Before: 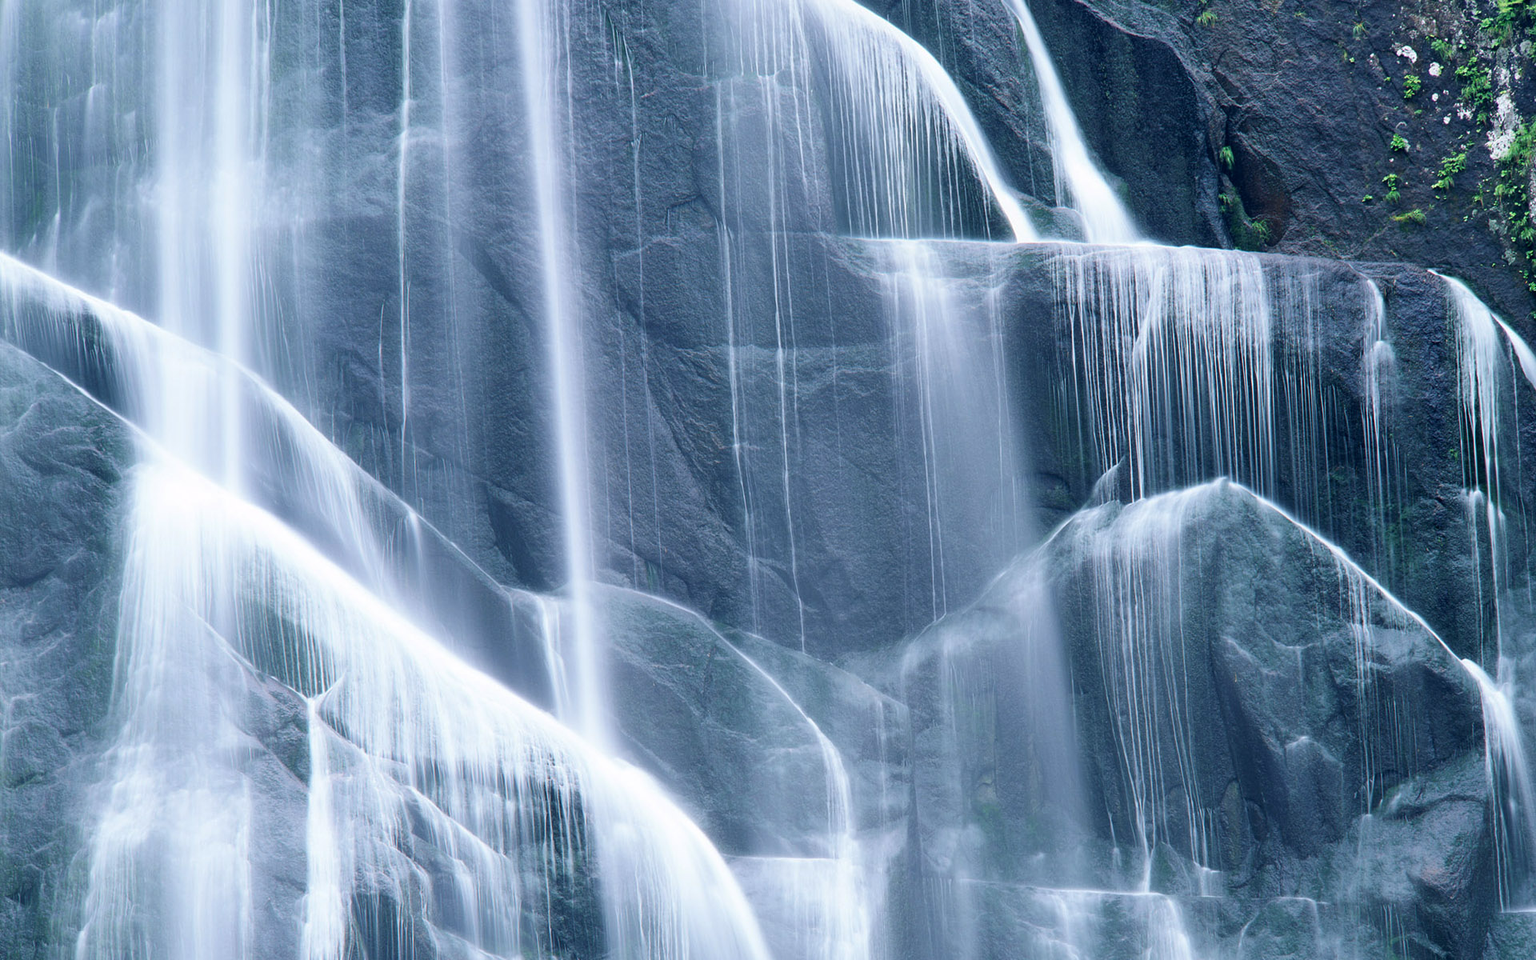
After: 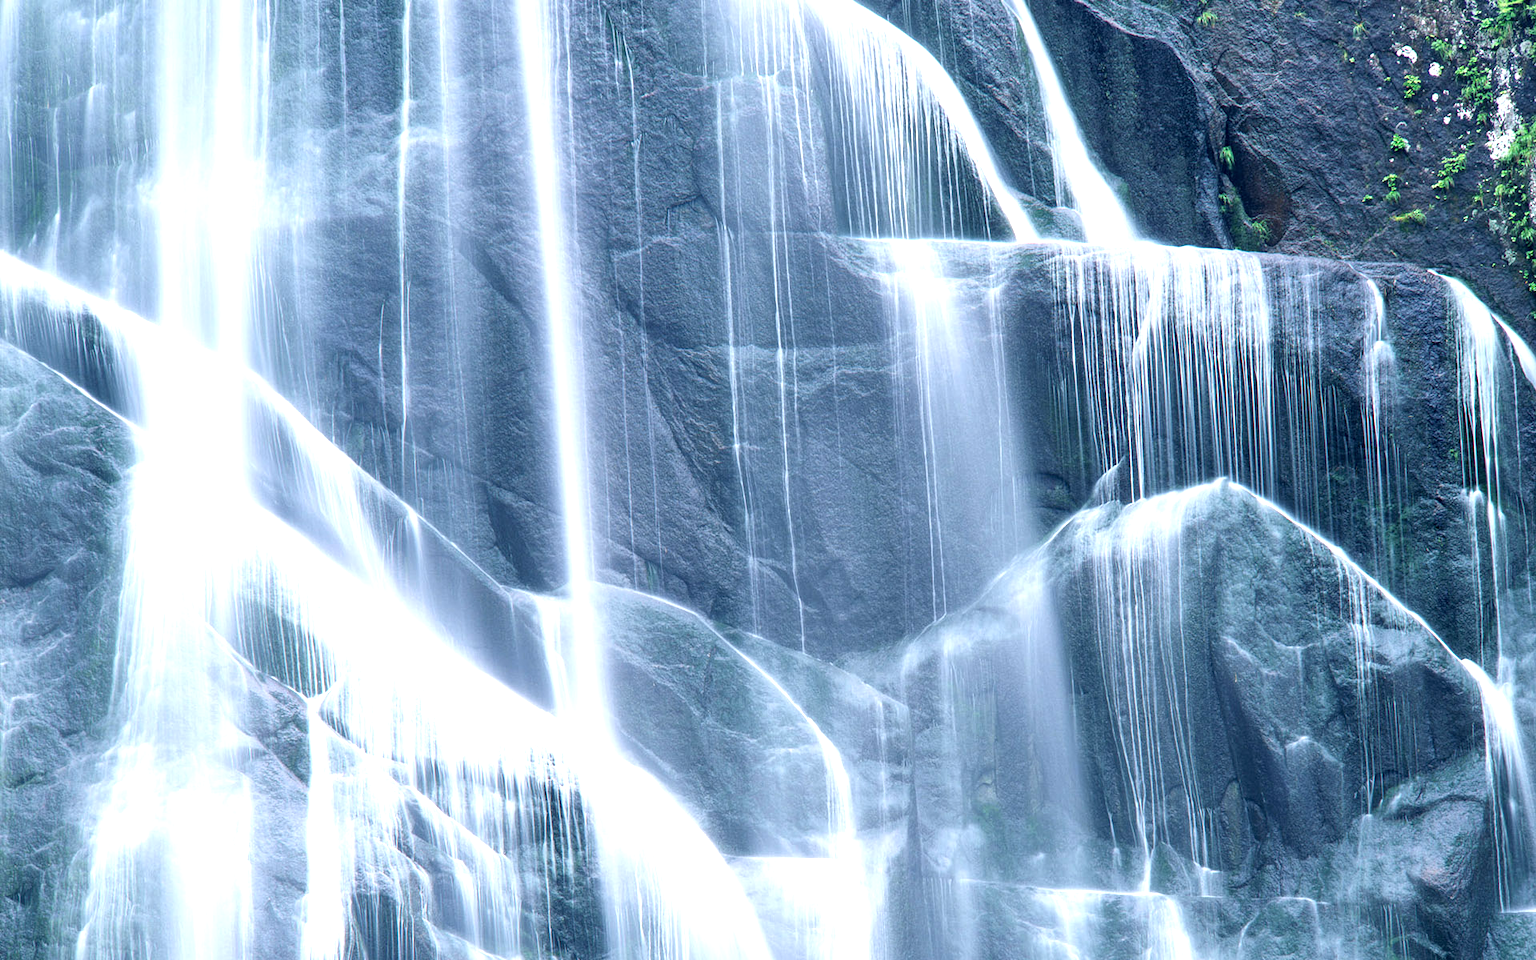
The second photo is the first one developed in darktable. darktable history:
exposure: black level correction 0, exposure 0.702 EV, compensate highlight preservation false
local contrast: on, module defaults
